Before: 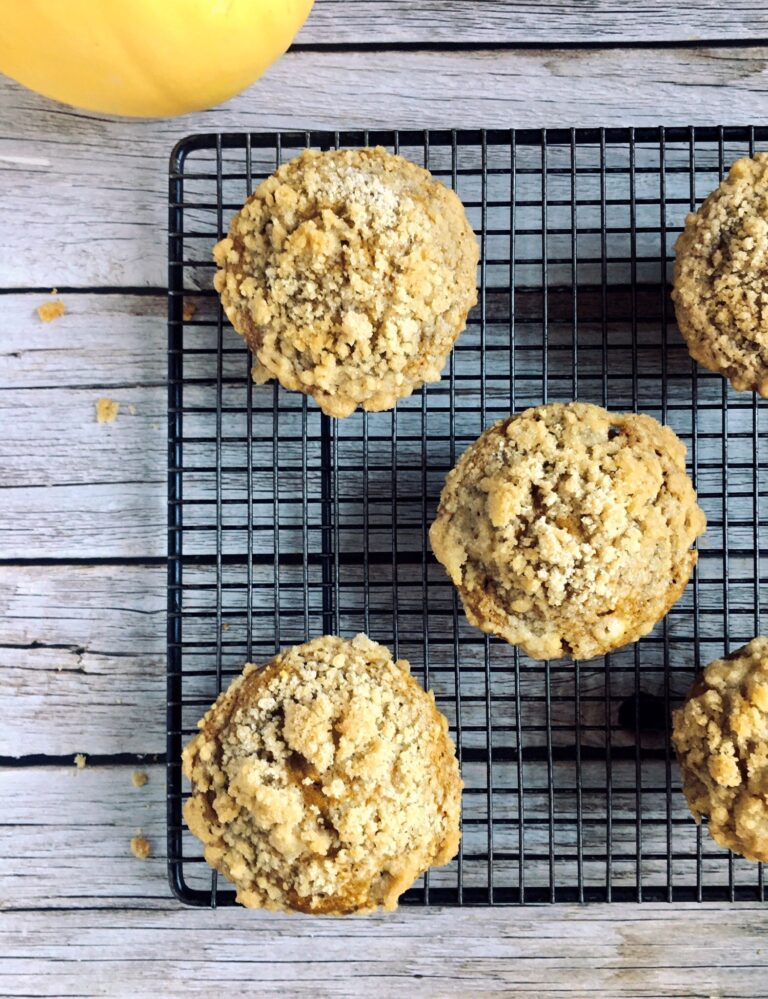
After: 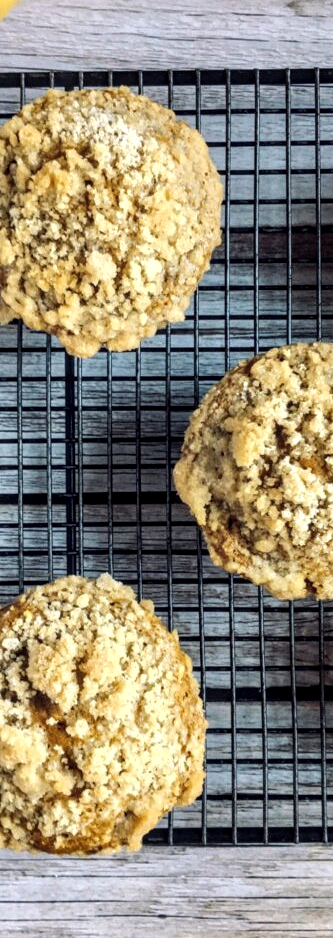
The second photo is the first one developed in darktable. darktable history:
local contrast: highlights 61%, detail 143%, midtone range 0.428
crop: left 33.452%, top 6.025%, right 23.155%
